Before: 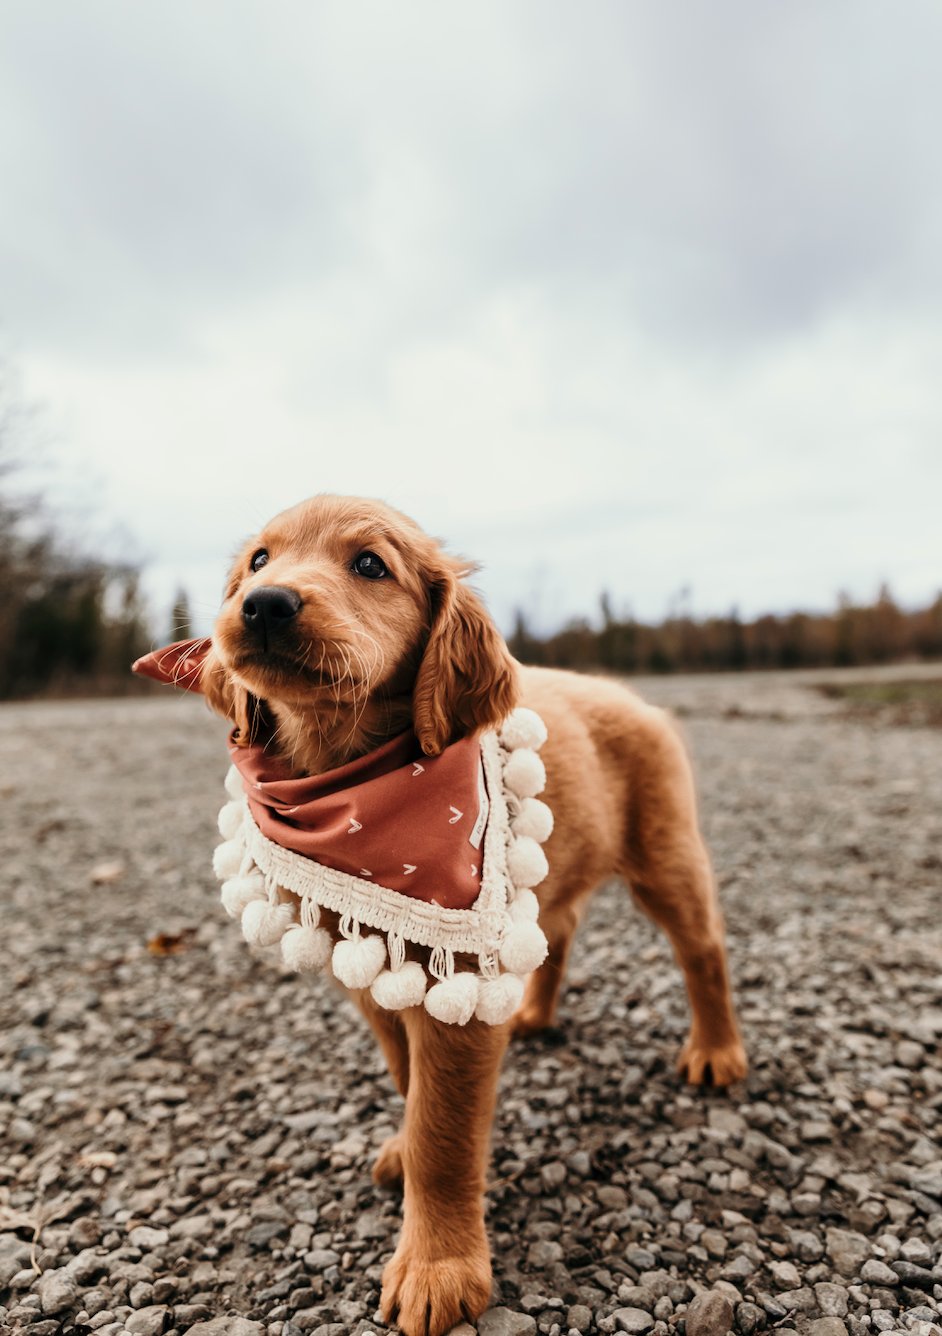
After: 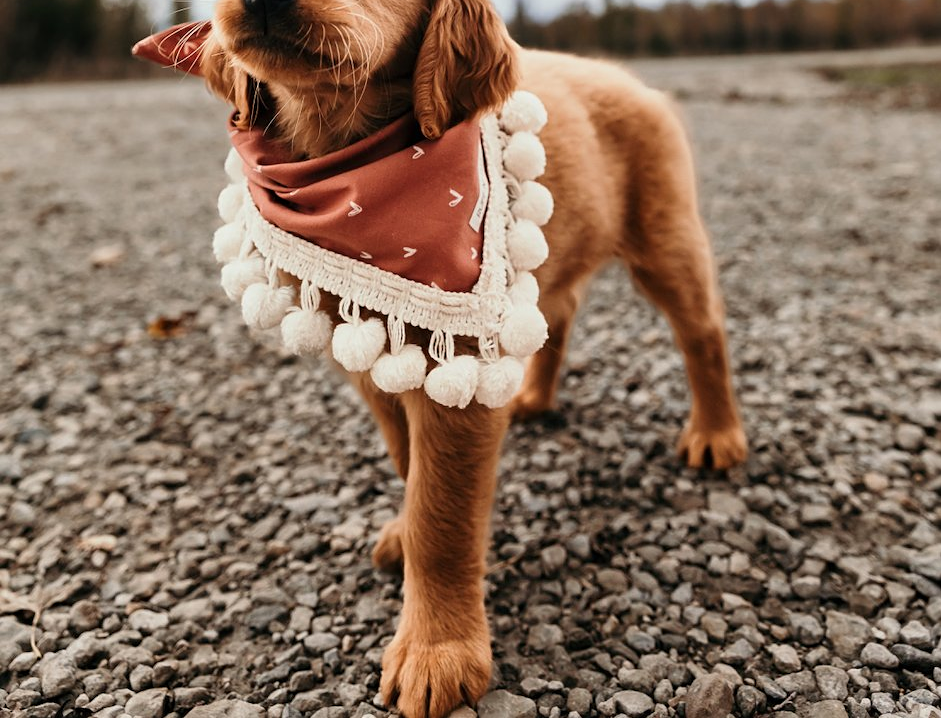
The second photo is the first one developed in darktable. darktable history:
sharpen: amount 0.2
crop and rotate: top 46.237%
